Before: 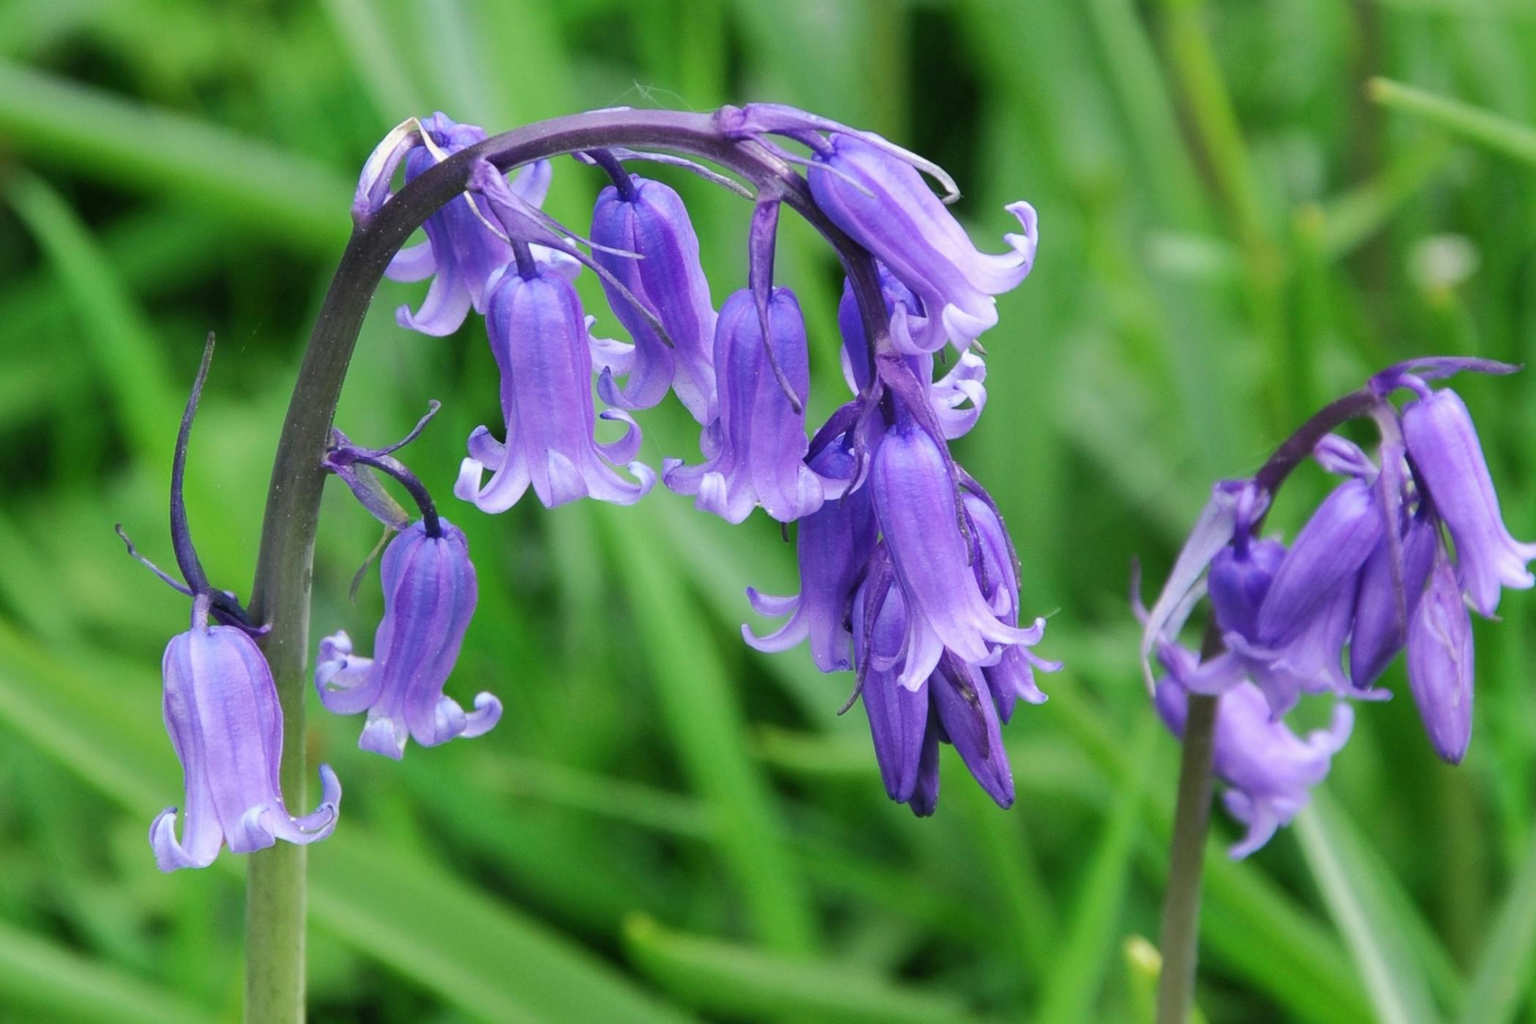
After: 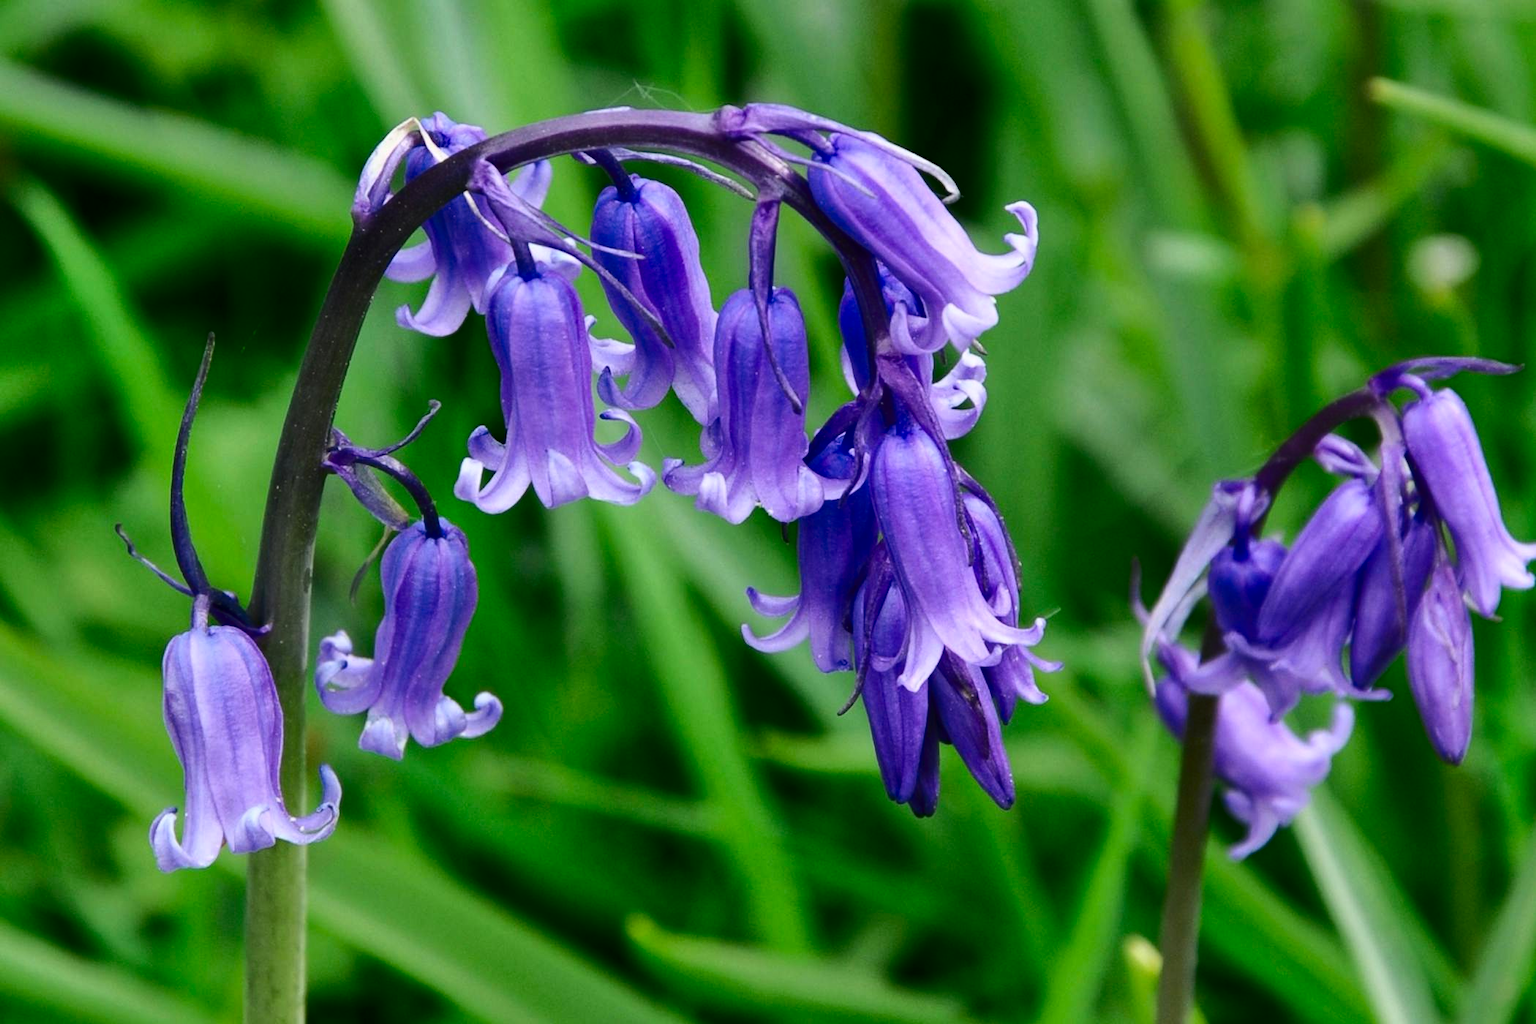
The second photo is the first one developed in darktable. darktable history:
tone equalizer: -8 EV 0.085 EV
shadows and highlights: soften with gaussian
contrast brightness saturation: contrast 0.191, brightness -0.228, saturation 0.118
